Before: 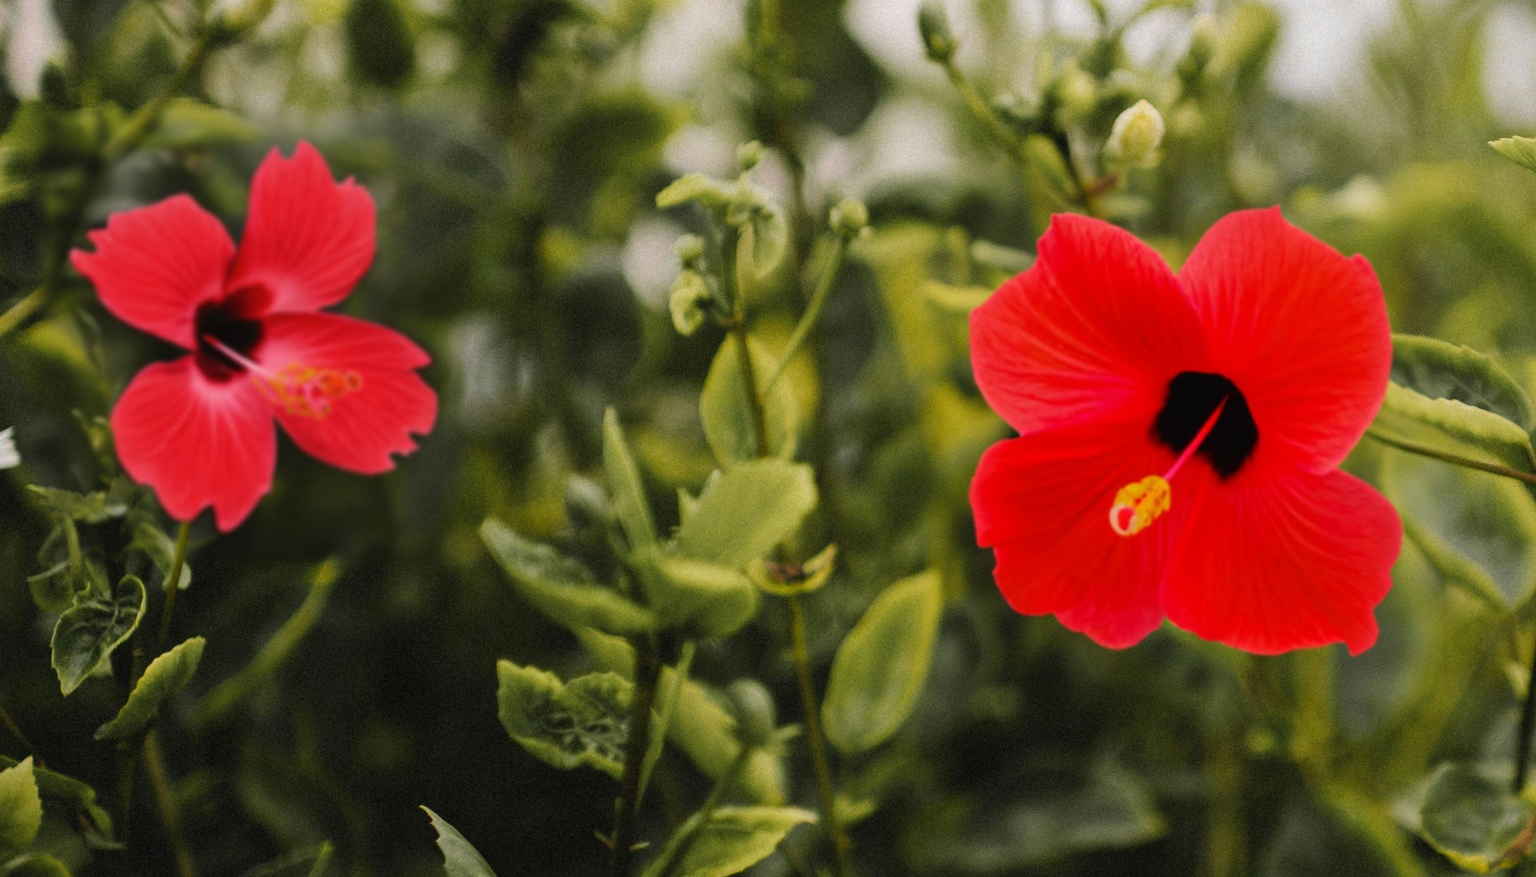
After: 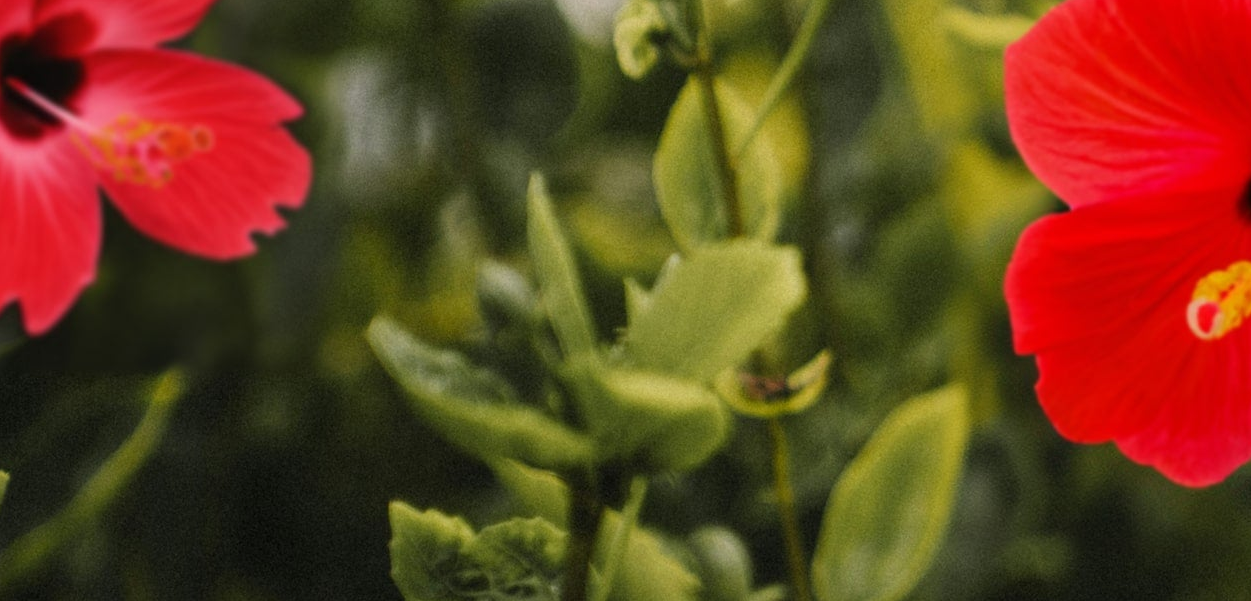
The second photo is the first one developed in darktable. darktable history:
crop: left 12.948%, top 31.367%, right 24.493%, bottom 15.93%
tone equalizer: smoothing diameter 2.02%, edges refinement/feathering 19.06, mask exposure compensation -1.57 EV, filter diffusion 5
